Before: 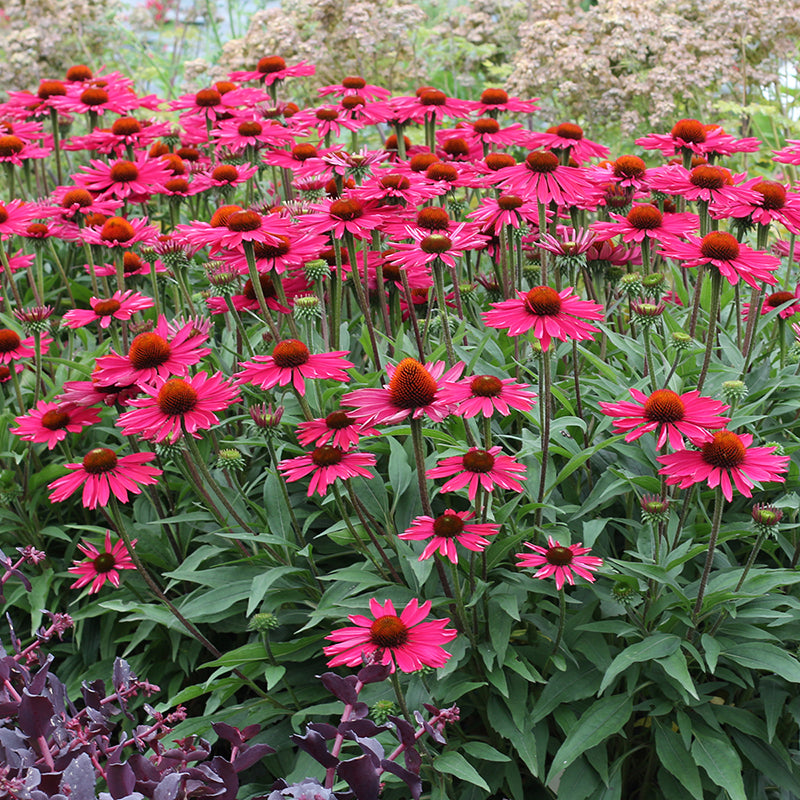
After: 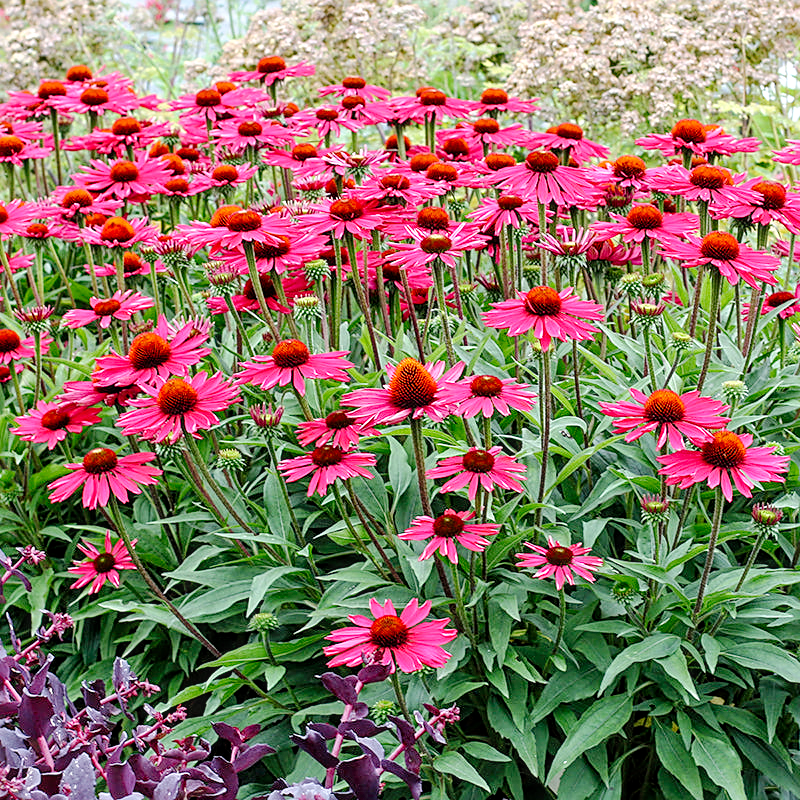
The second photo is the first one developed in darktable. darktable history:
tone curve: curves: ch0 [(0, 0) (0.003, 0) (0.011, 0.001) (0.025, 0.003) (0.044, 0.005) (0.069, 0.012) (0.1, 0.023) (0.136, 0.039) (0.177, 0.088) (0.224, 0.15) (0.277, 0.24) (0.335, 0.337) (0.399, 0.437) (0.468, 0.535) (0.543, 0.629) (0.623, 0.71) (0.709, 0.782) (0.801, 0.856) (0.898, 0.94) (1, 1)], preserve colors none
tone equalizer: -8 EV 1 EV, -7 EV 1 EV, -6 EV 1 EV, -5 EV 1 EV, -4 EV 1 EV, -3 EV 0.75 EV, -2 EV 0.5 EV, -1 EV 0.25 EV
sharpen: on, module defaults
local contrast: on, module defaults
